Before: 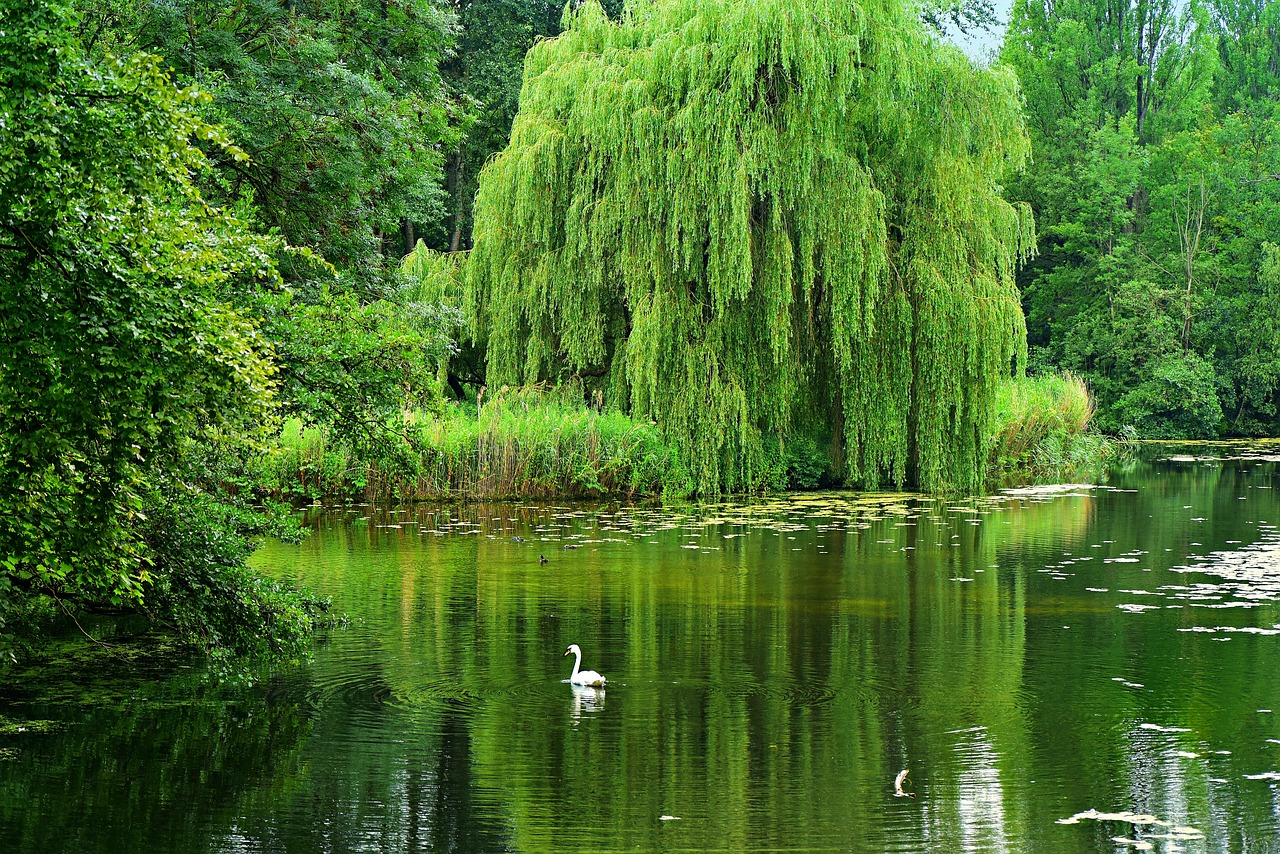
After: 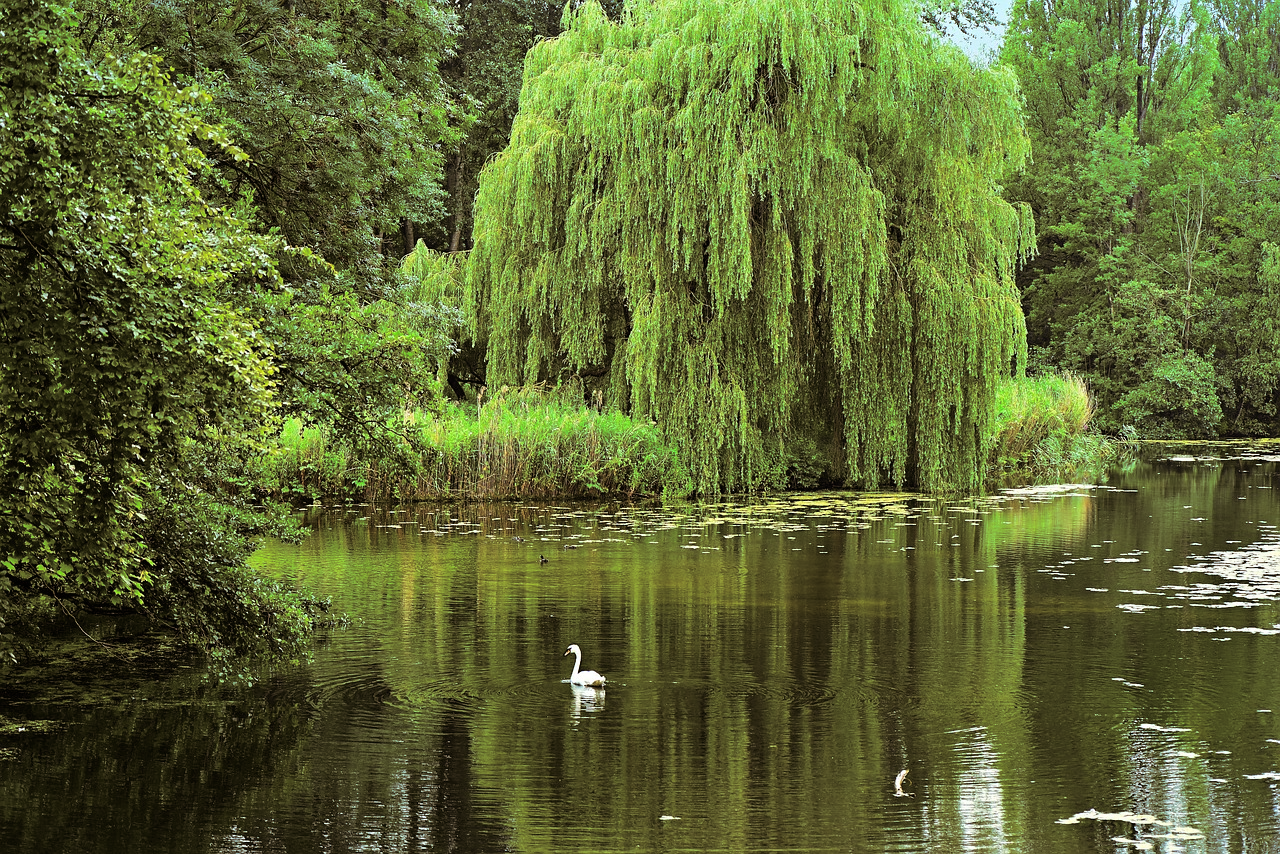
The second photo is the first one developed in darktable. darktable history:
contrast brightness saturation: contrast 0.07
split-toning: shadows › hue 32.4°, shadows › saturation 0.51, highlights › hue 180°, highlights › saturation 0, balance -60.17, compress 55.19%
